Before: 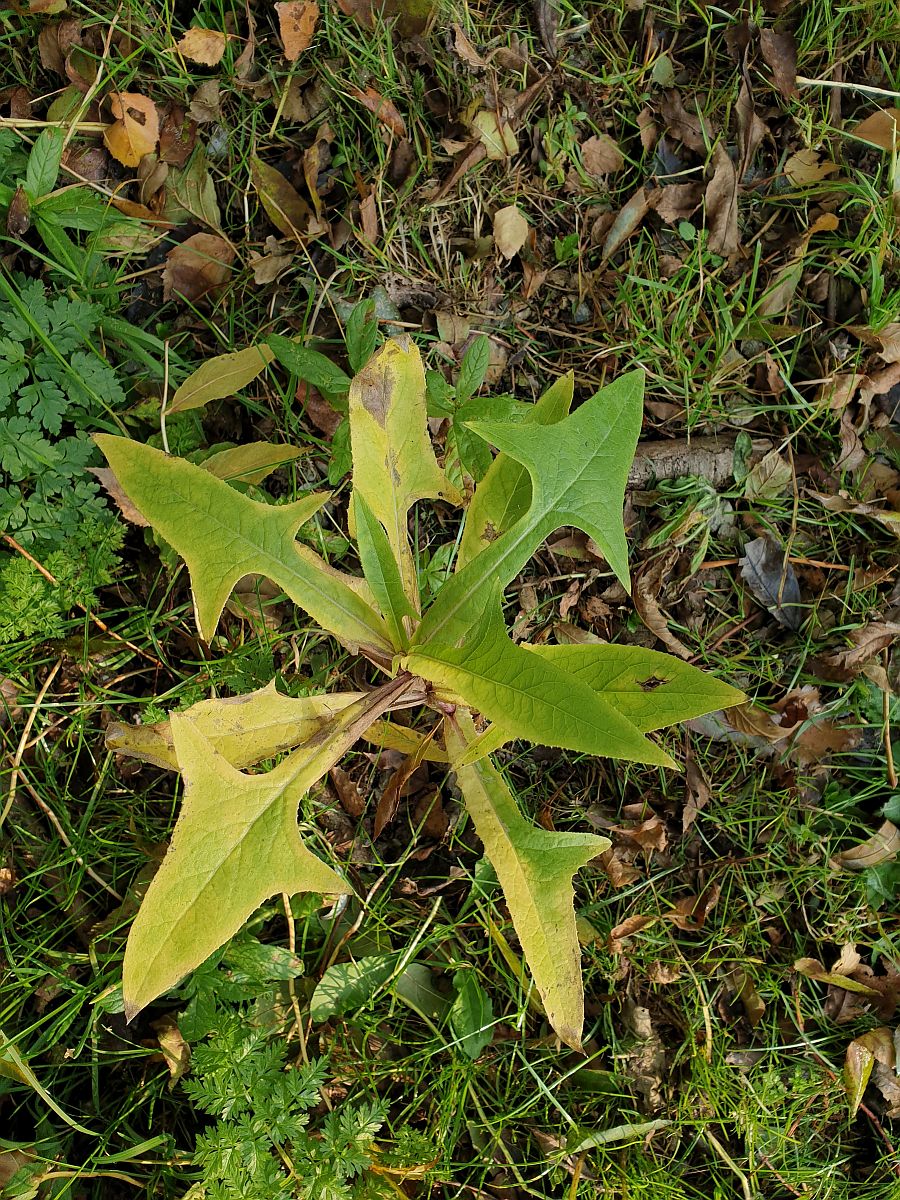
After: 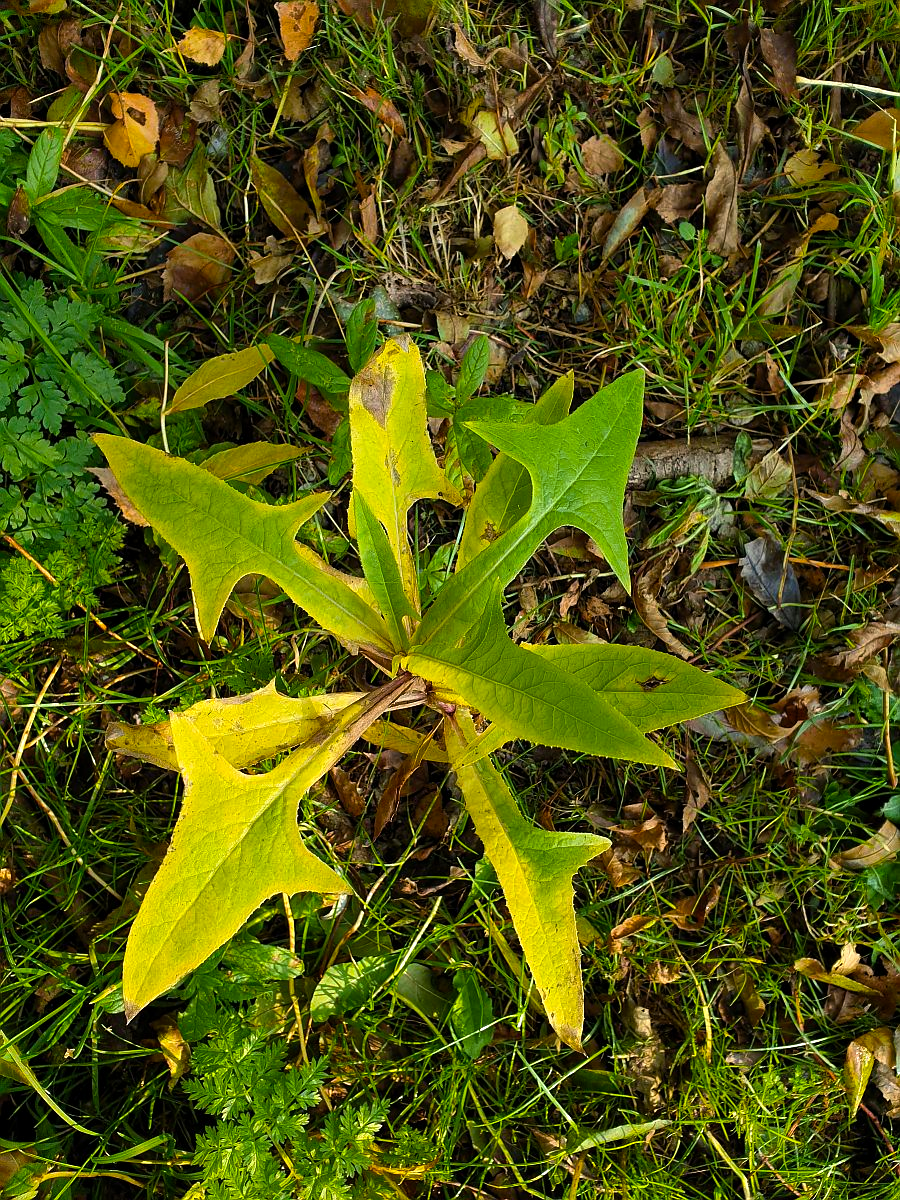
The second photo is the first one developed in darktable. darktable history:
color balance rgb: shadows lift › hue 84.93°, perceptual saturation grading › global saturation 34.042%, perceptual brilliance grading › highlights 14.229%, perceptual brilliance grading › shadows -19.324%, global vibrance 20%
